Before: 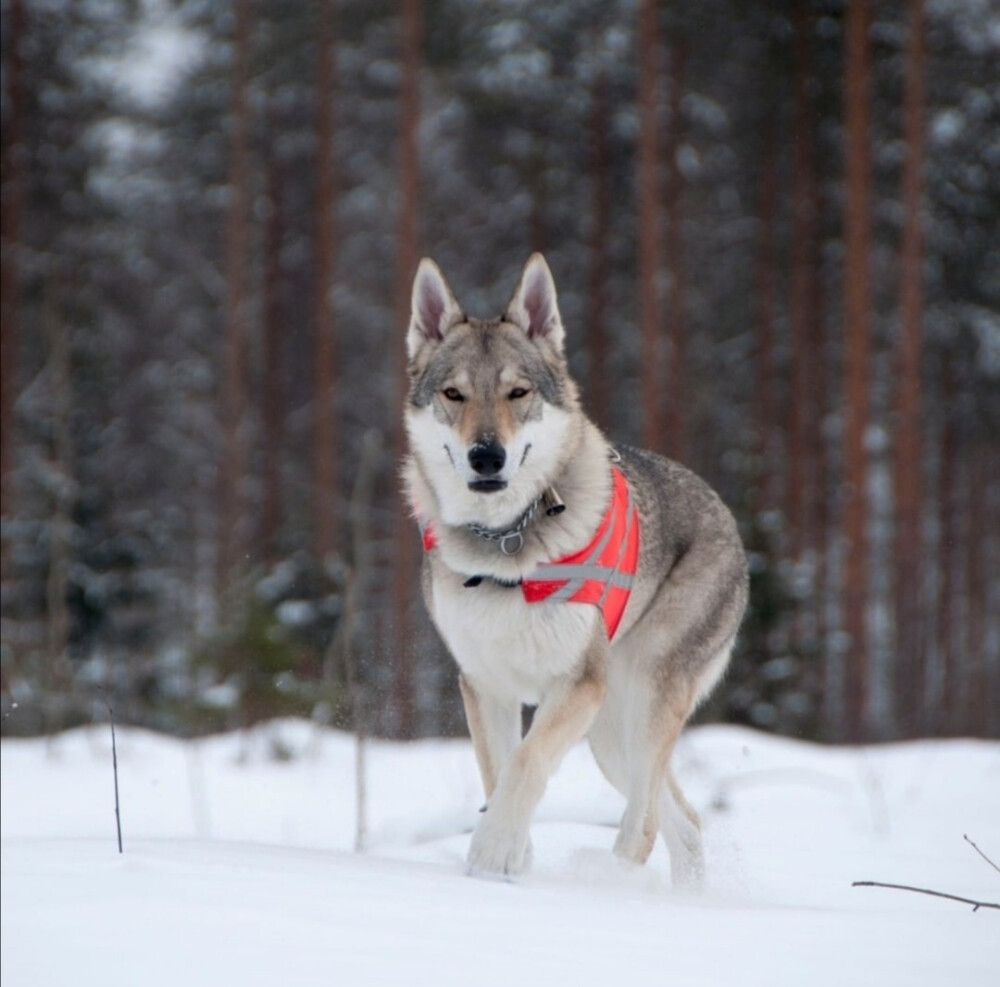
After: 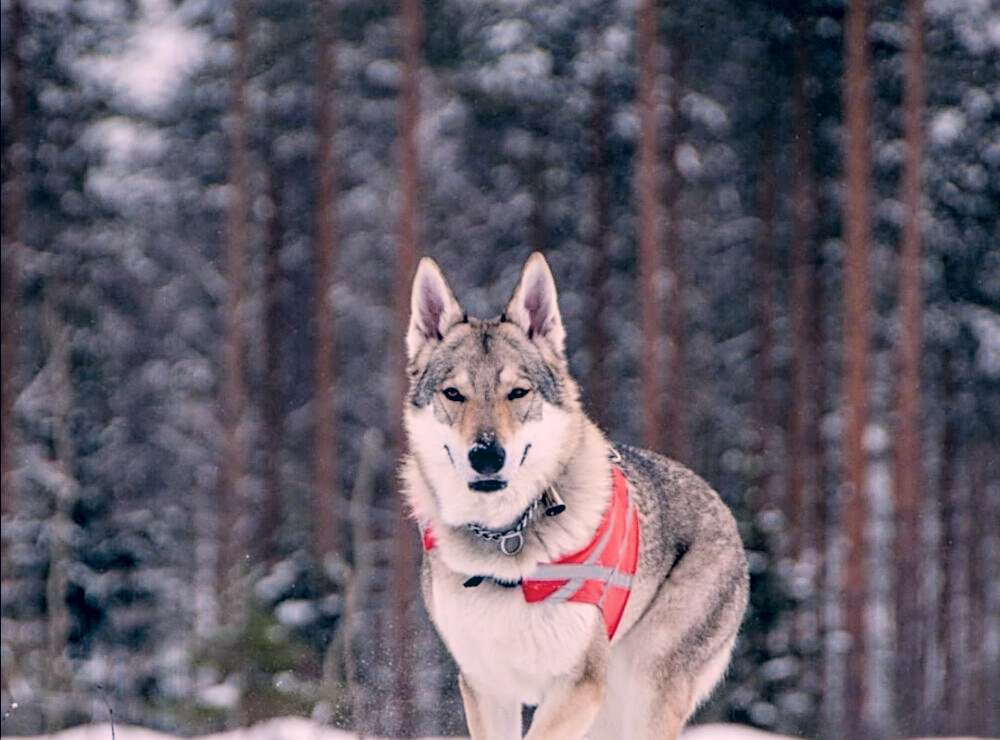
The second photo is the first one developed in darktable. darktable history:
exposure: exposure 0.95 EV, compensate highlight preservation false
crop: bottom 24.986%
haze removal: strength 0.296, distance 0.254, compatibility mode true, adaptive false
local contrast: on, module defaults
shadows and highlights: radius 126.36, shadows 30.57, highlights -30.89, low approximation 0.01, soften with gaussian
sharpen: on, module defaults
color correction: highlights a* 14.18, highlights b* 5.81, shadows a* -6.16, shadows b* -15.95, saturation 0.85
filmic rgb: black relative exposure -7.65 EV, white relative exposure 4.56 EV, hardness 3.61
